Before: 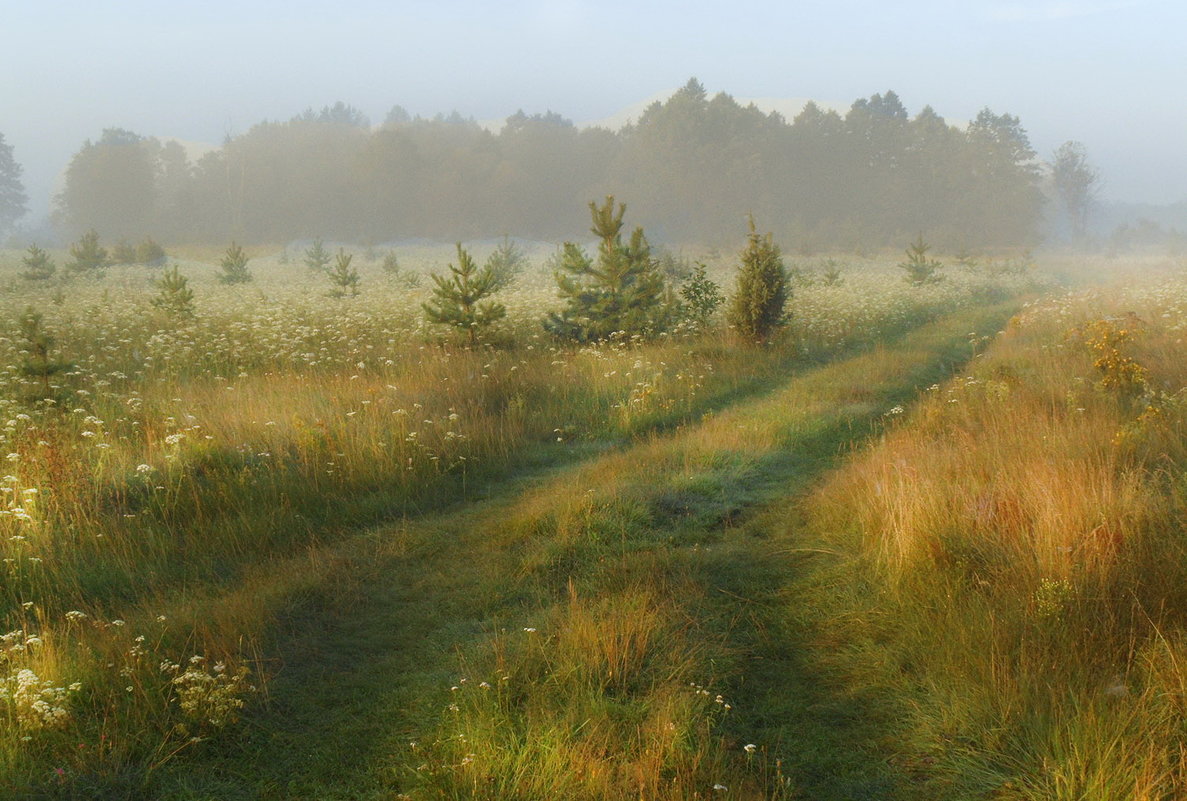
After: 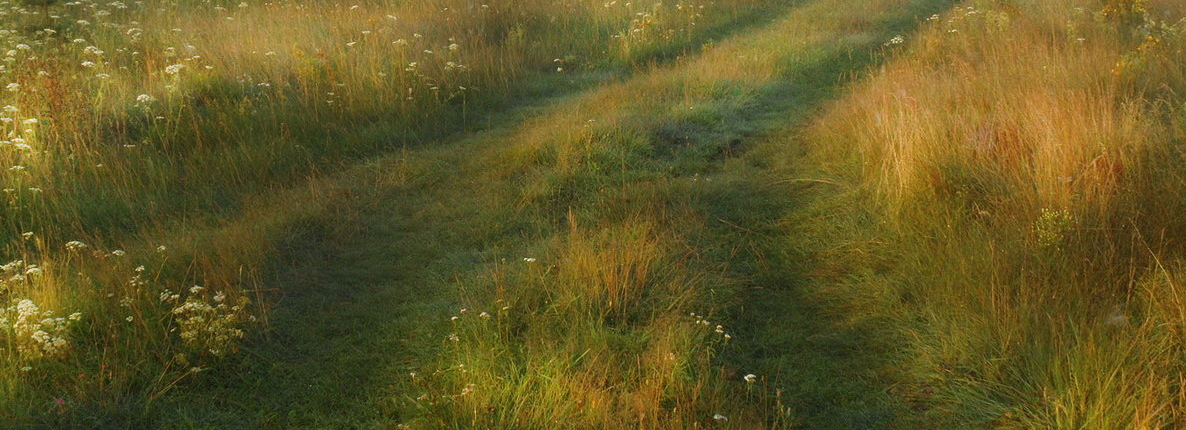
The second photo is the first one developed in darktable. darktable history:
exposure: black level correction 0, compensate exposure bias true, compensate highlight preservation false
crop and rotate: top 46.237%
